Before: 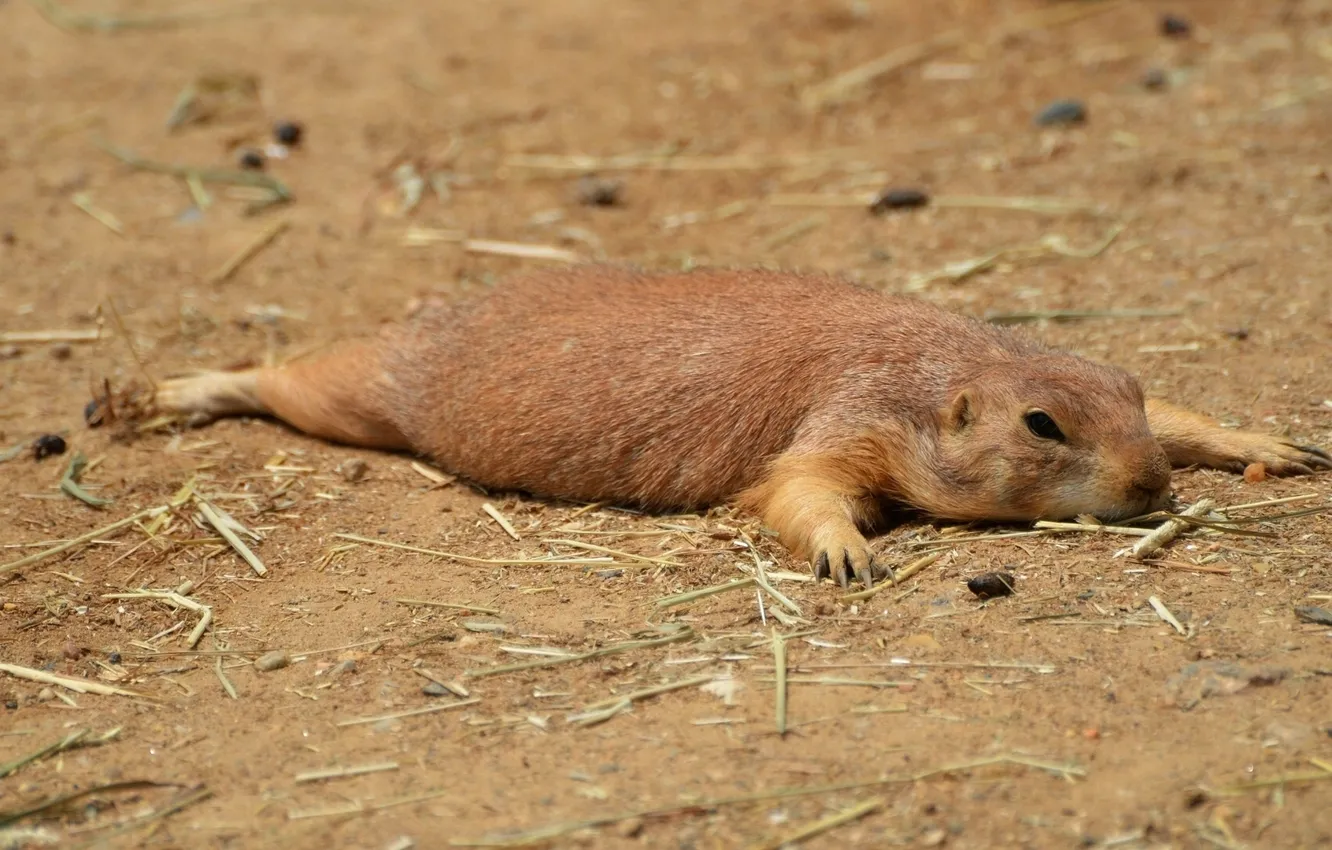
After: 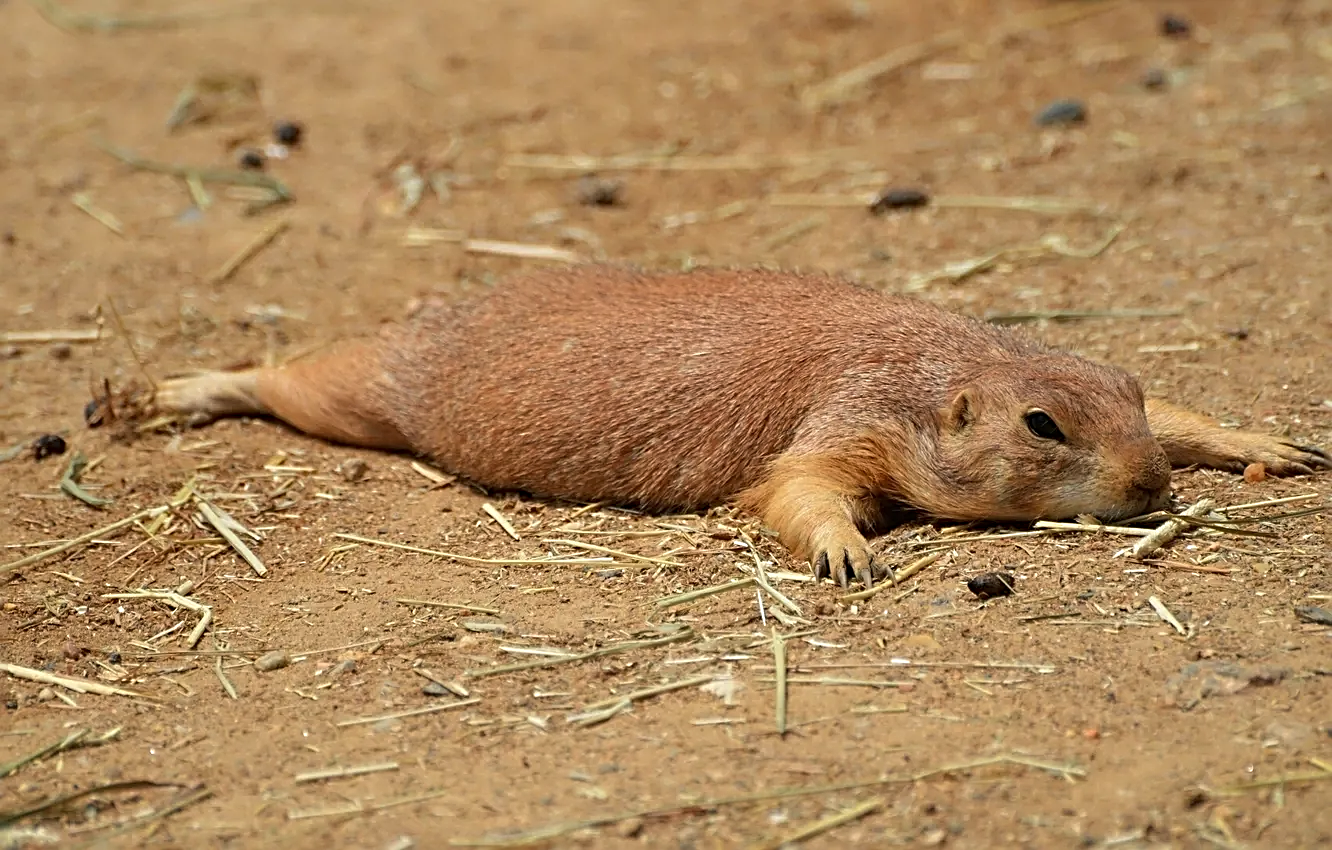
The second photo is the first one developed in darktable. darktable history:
sharpen: radius 3.061, amount 0.759
